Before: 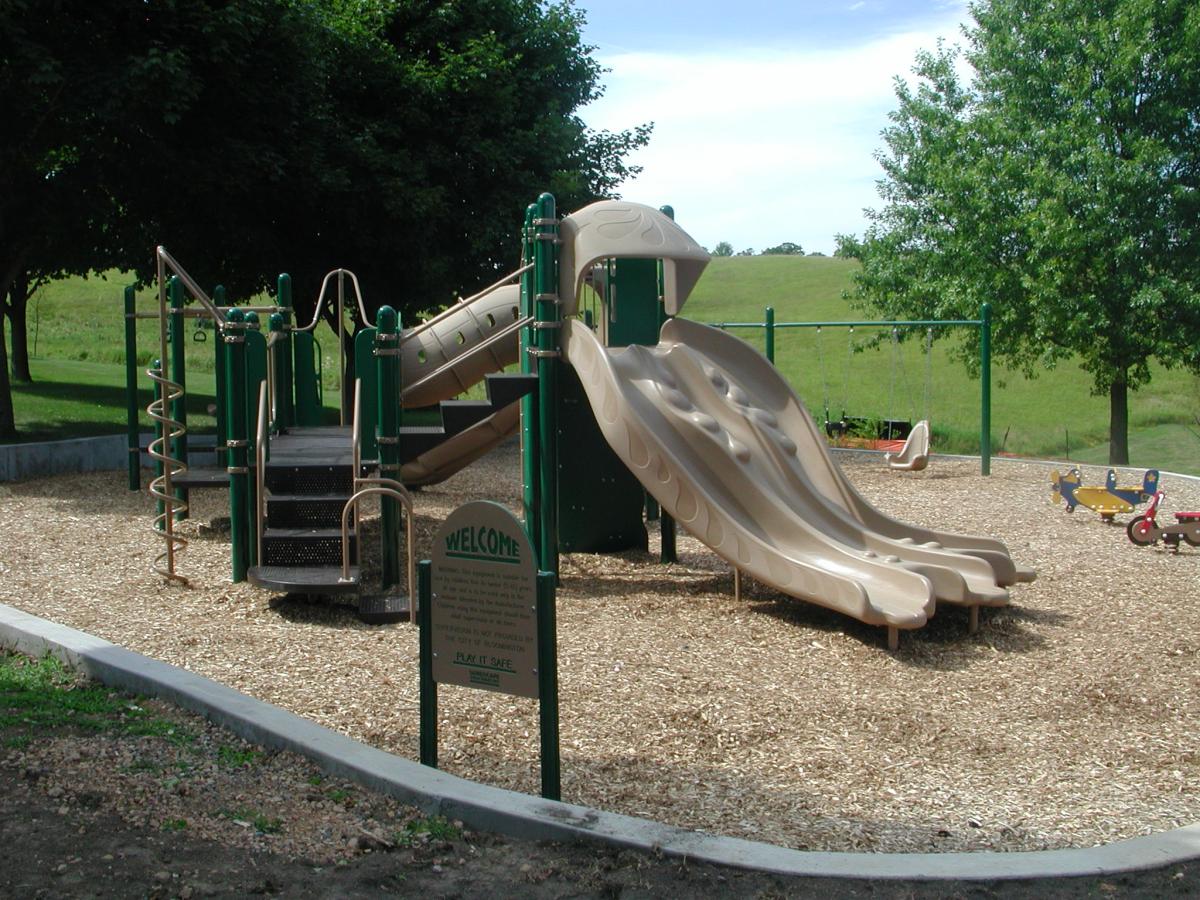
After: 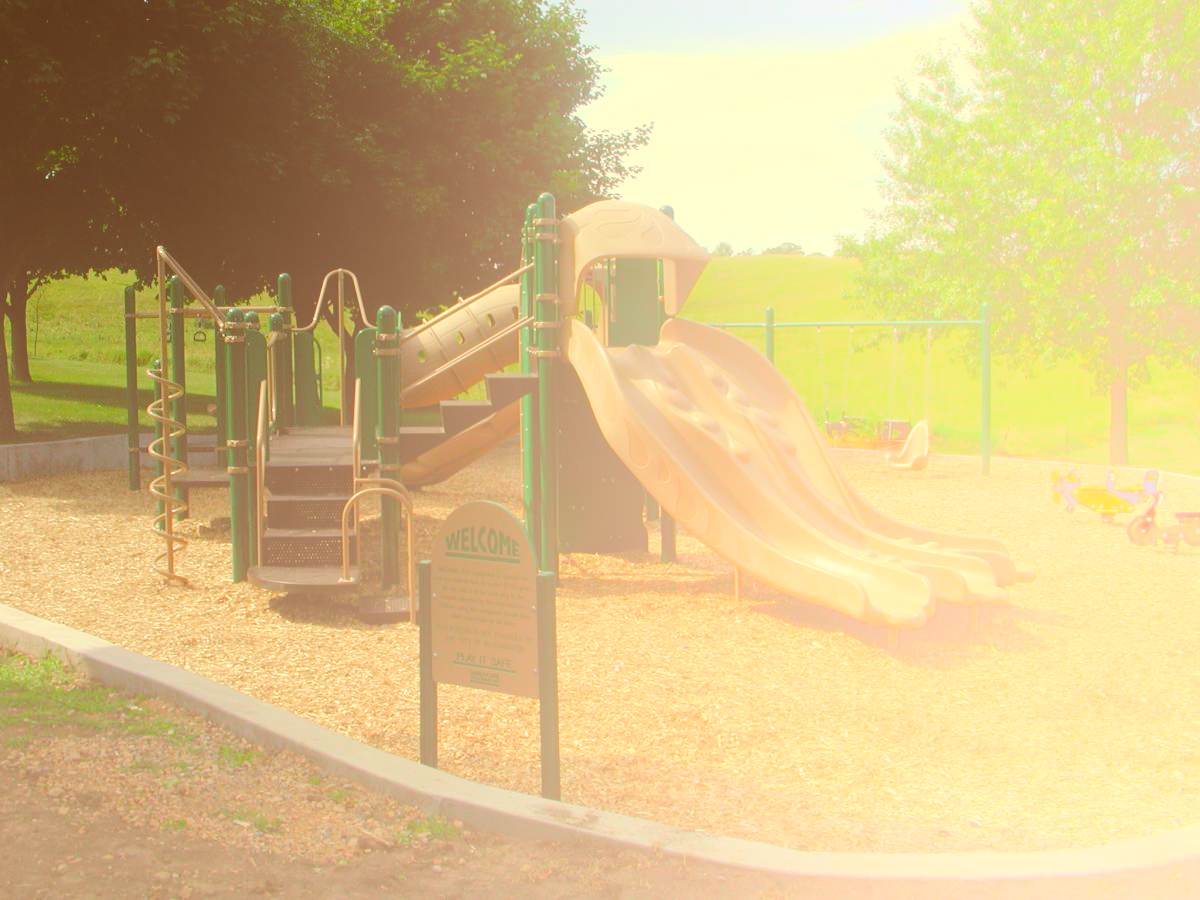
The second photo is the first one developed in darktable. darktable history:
bloom: size 70%, threshold 25%, strength 70%
color correction: highlights a* 1.12, highlights b* 24.26, shadows a* 15.58, shadows b* 24.26
